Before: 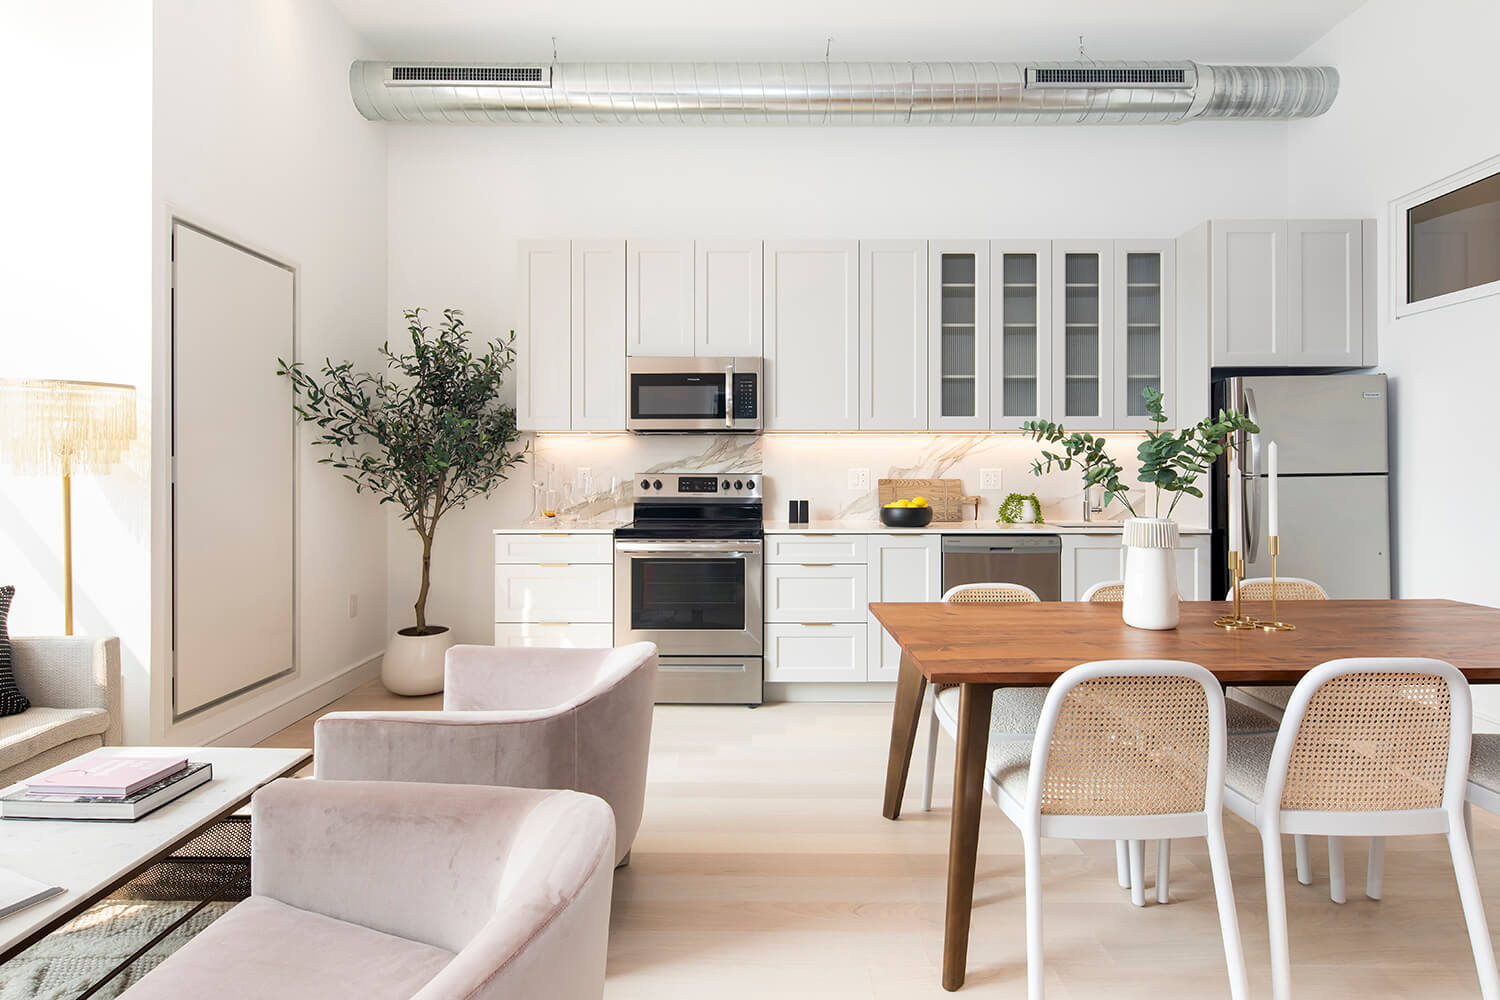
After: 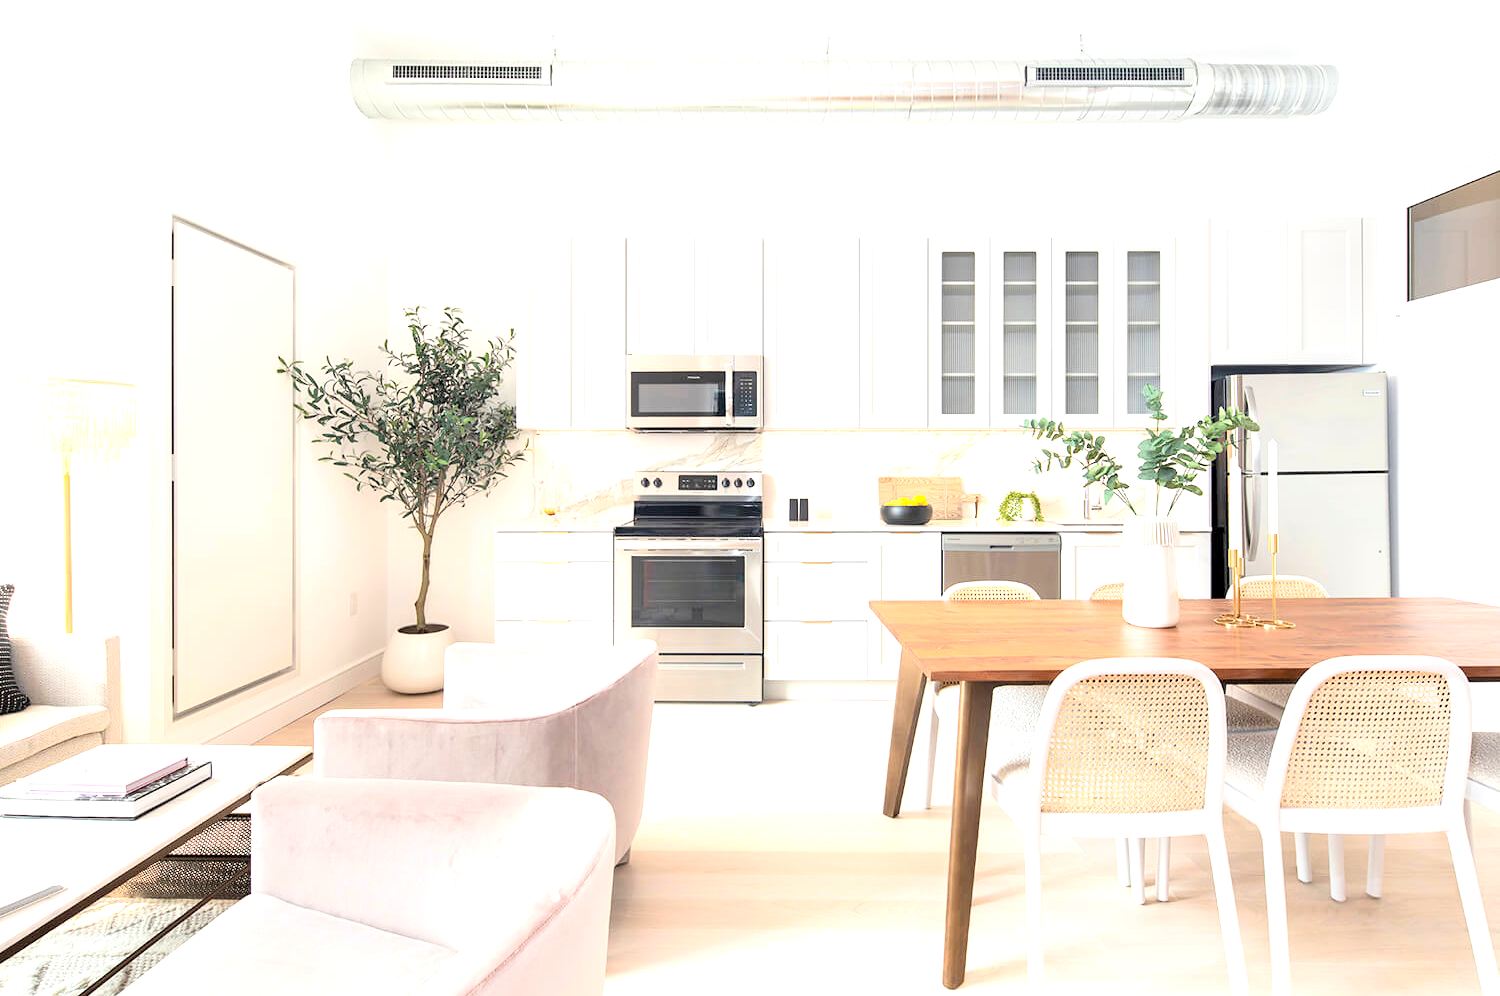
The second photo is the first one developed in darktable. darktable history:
exposure: black level correction 0.001, exposure 0.966 EV, compensate highlight preservation false
crop: top 0.205%, bottom 0.156%
contrast brightness saturation: contrast 0.139, brightness 0.229
